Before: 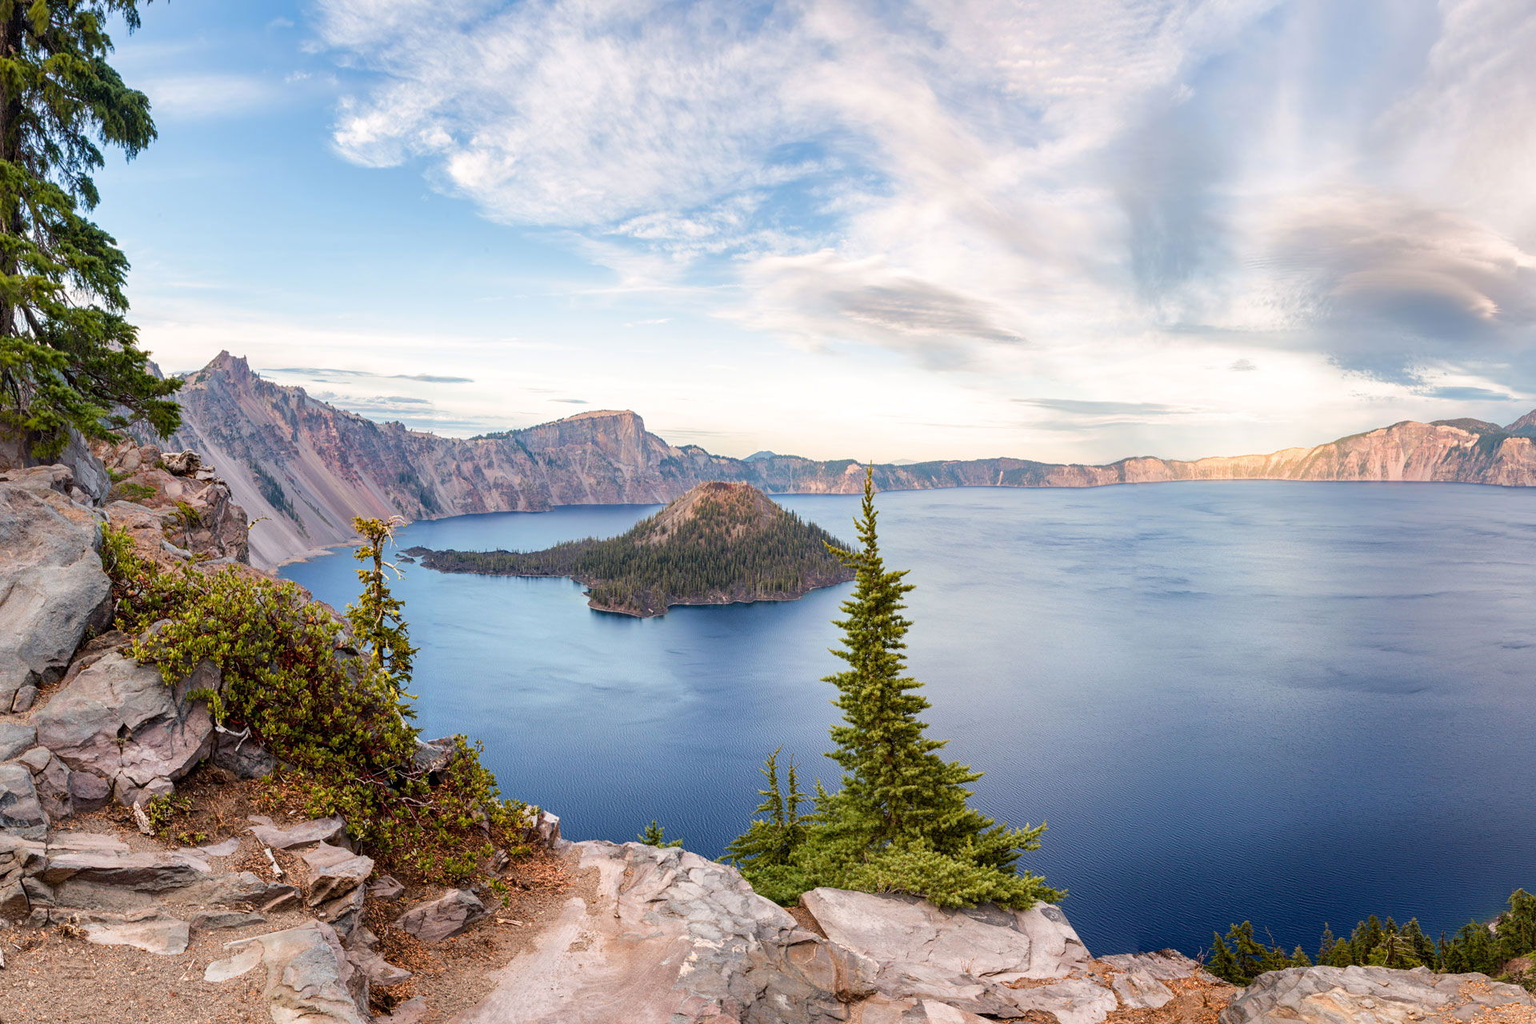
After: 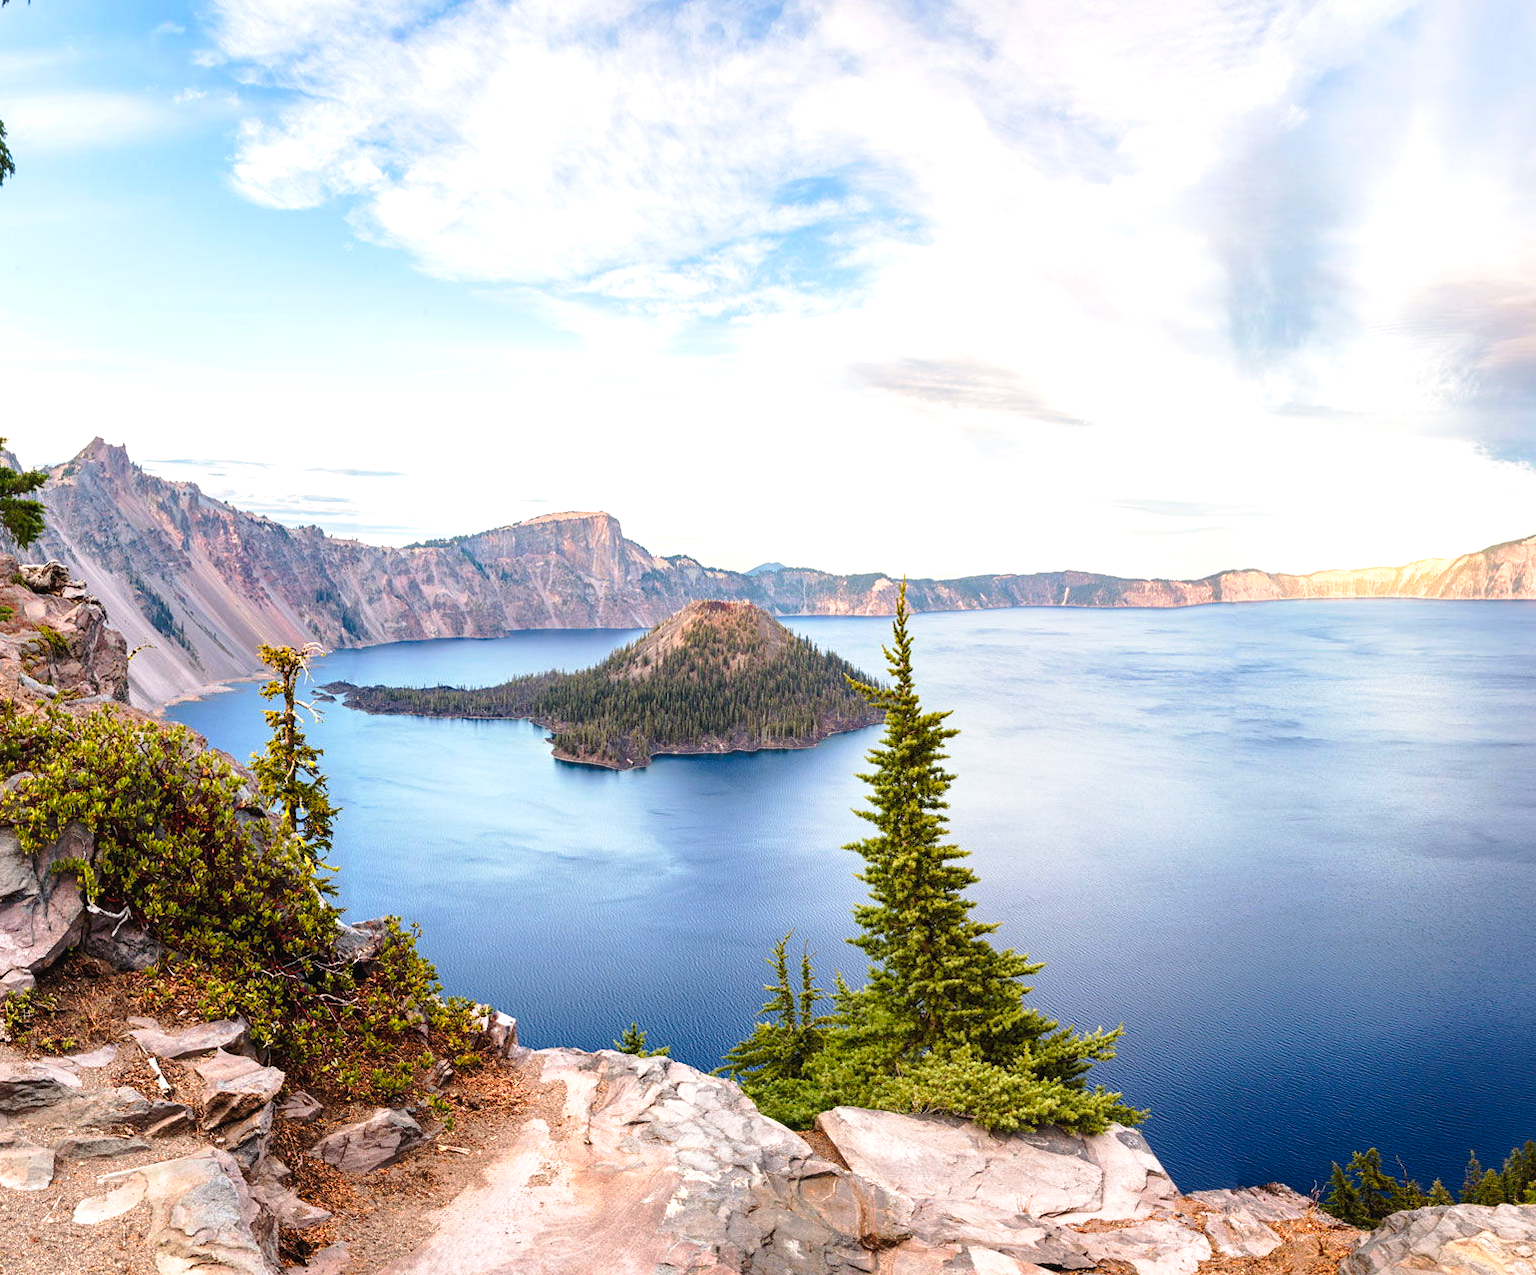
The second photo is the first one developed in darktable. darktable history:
tone curve: curves: ch0 [(0, 0.021) (0.059, 0.053) (0.212, 0.18) (0.337, 0.304) (0.495, 0.505) (0.725, 0.731) (0.89, 0.919) (1, 1)]; ch1 [(0, 0) (0.094, 0.081) (0.311, 0.282) (0.421, 0.417) (0.479, 0.475) (0.54, 0.55) (0.615, 0.65) (0.683, 0.688) (1, 1)]; ch2 [(0, 0) (0.257, 0.217) (0.44, 0.431) (0.498, 0.507) (0.603, 0.598) (1, 1)], preserve colors none
crop and rotate: left 9.528%, right 10.247%
exposure: black level correction 0.001, exposure 0.498 EV, compensate highlight preservation false
